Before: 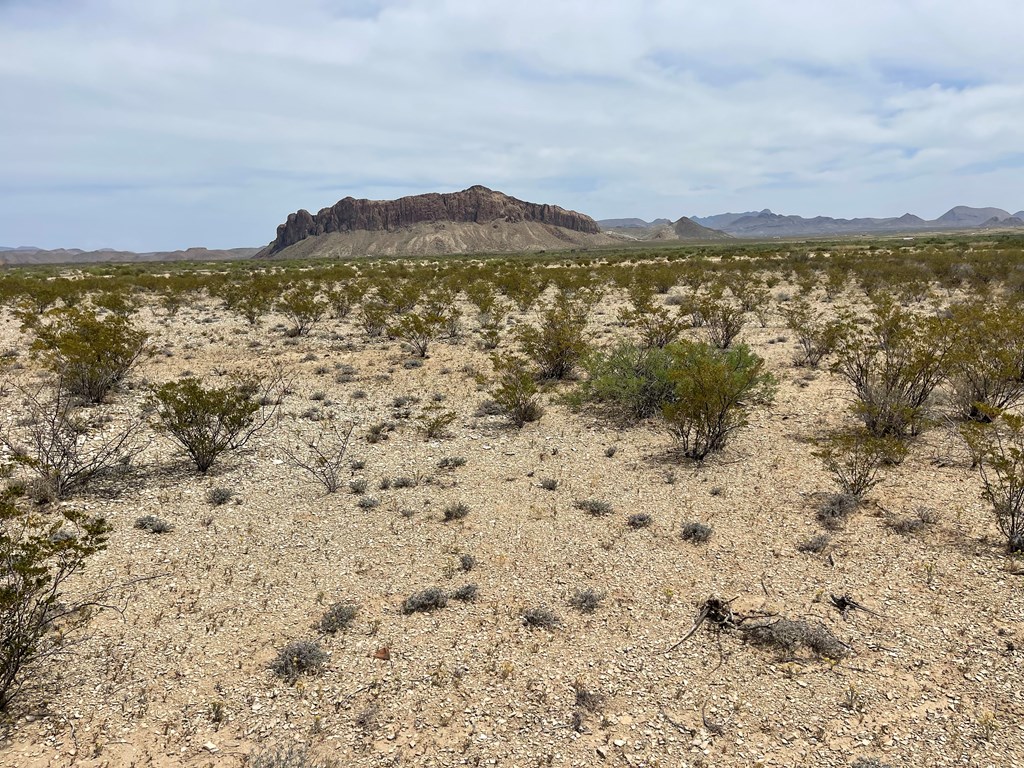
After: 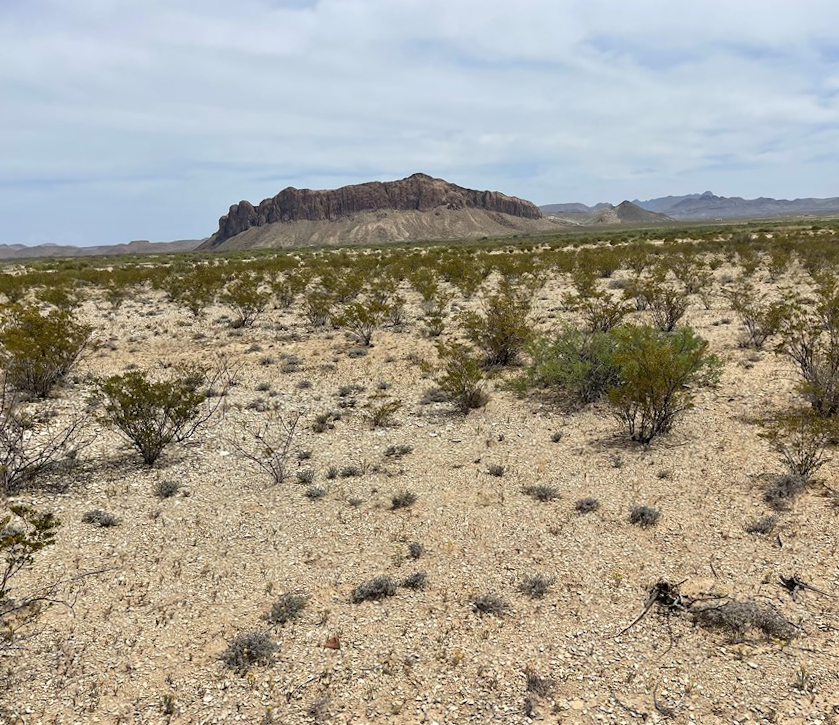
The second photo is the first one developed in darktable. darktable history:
crop and rotate: angle 1.1°, left 4.303%, top 0.479%, right 11.618%, bottom 2.675%
